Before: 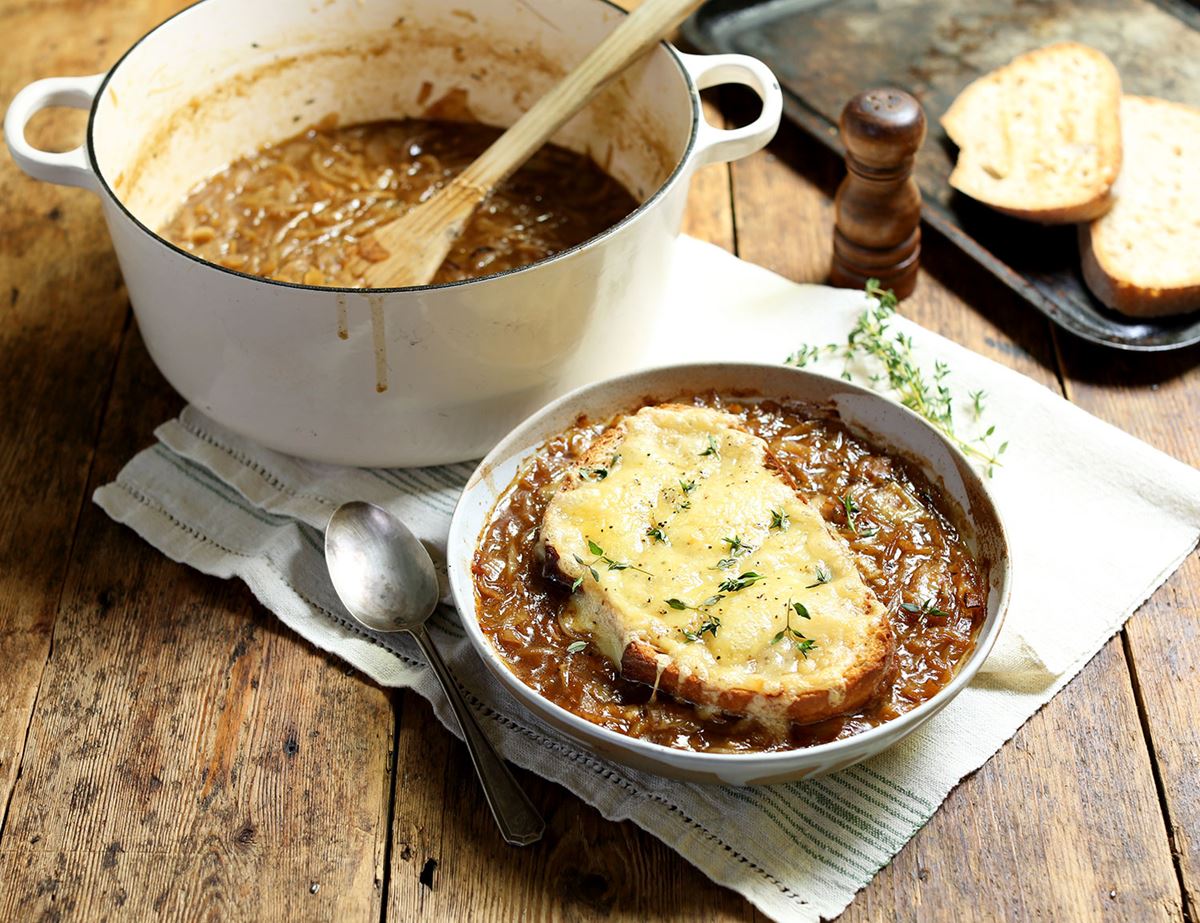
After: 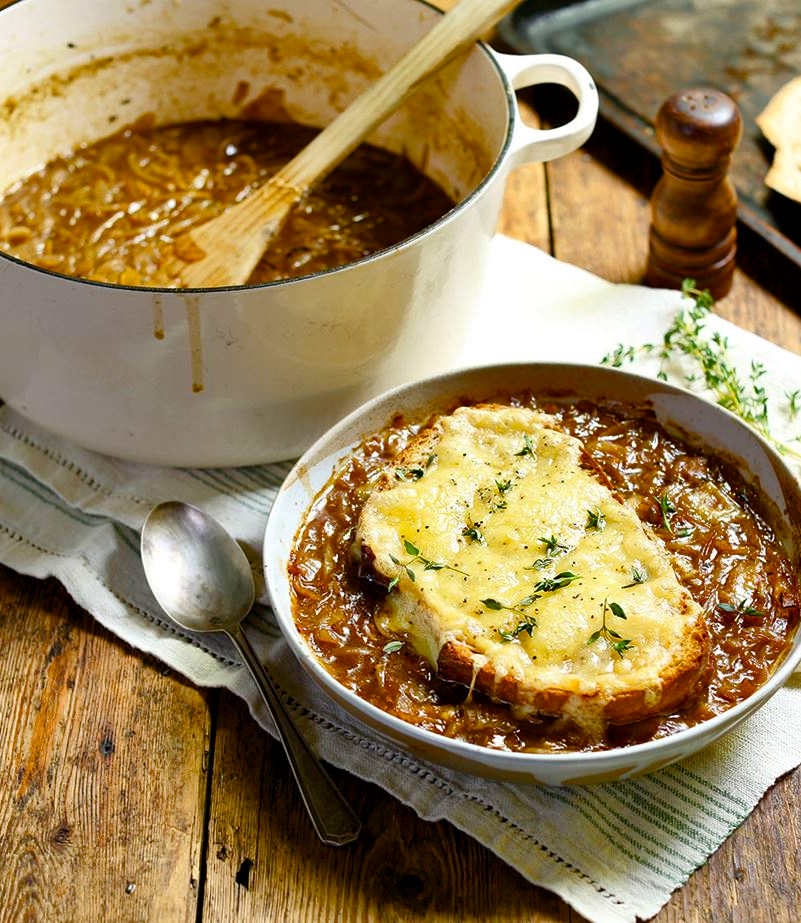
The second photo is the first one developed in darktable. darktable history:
crop and rotate: left 15.369%, right 17.825%
shadows and highlights: radius 107.92, shadows 40.66, highlights -72.64, low approximation 0.01, soften with gaussian
color balance rgb: perceptual saturation grading › global saturation 34.864%, perceptual saturation grading › highlights -29.875%, perceptual saturation grading › shadows 35.023%, global vibrance 22.964%
